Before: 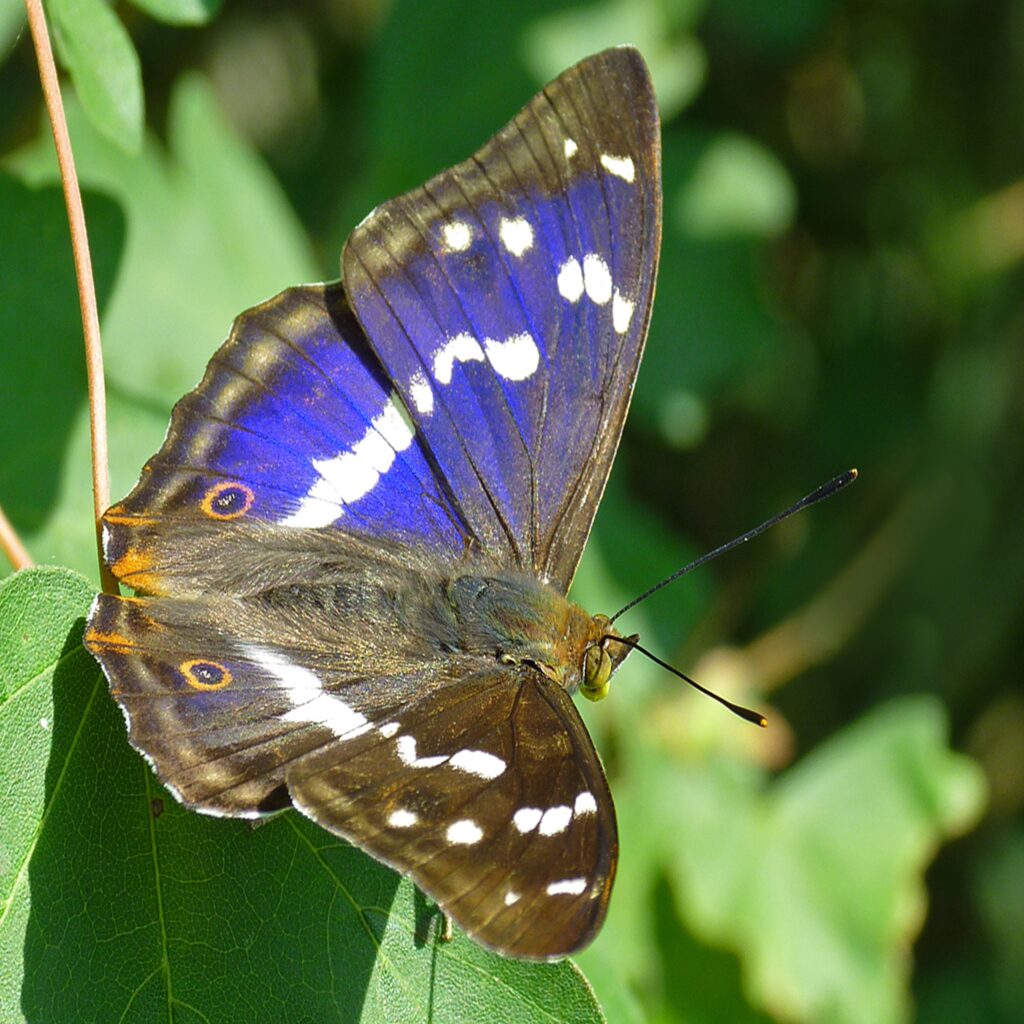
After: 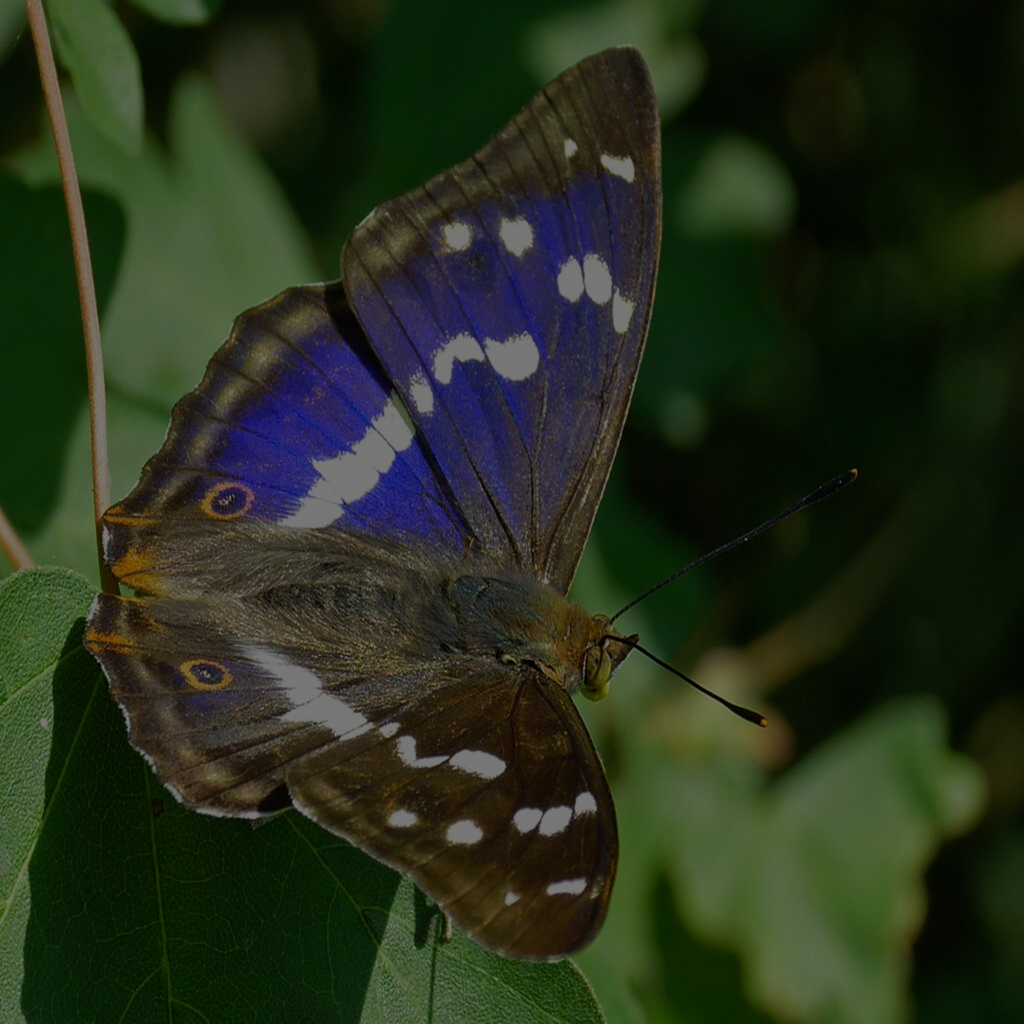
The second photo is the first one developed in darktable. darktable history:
exposure: exposure -2.434 EV, compensate highlight preservation false
